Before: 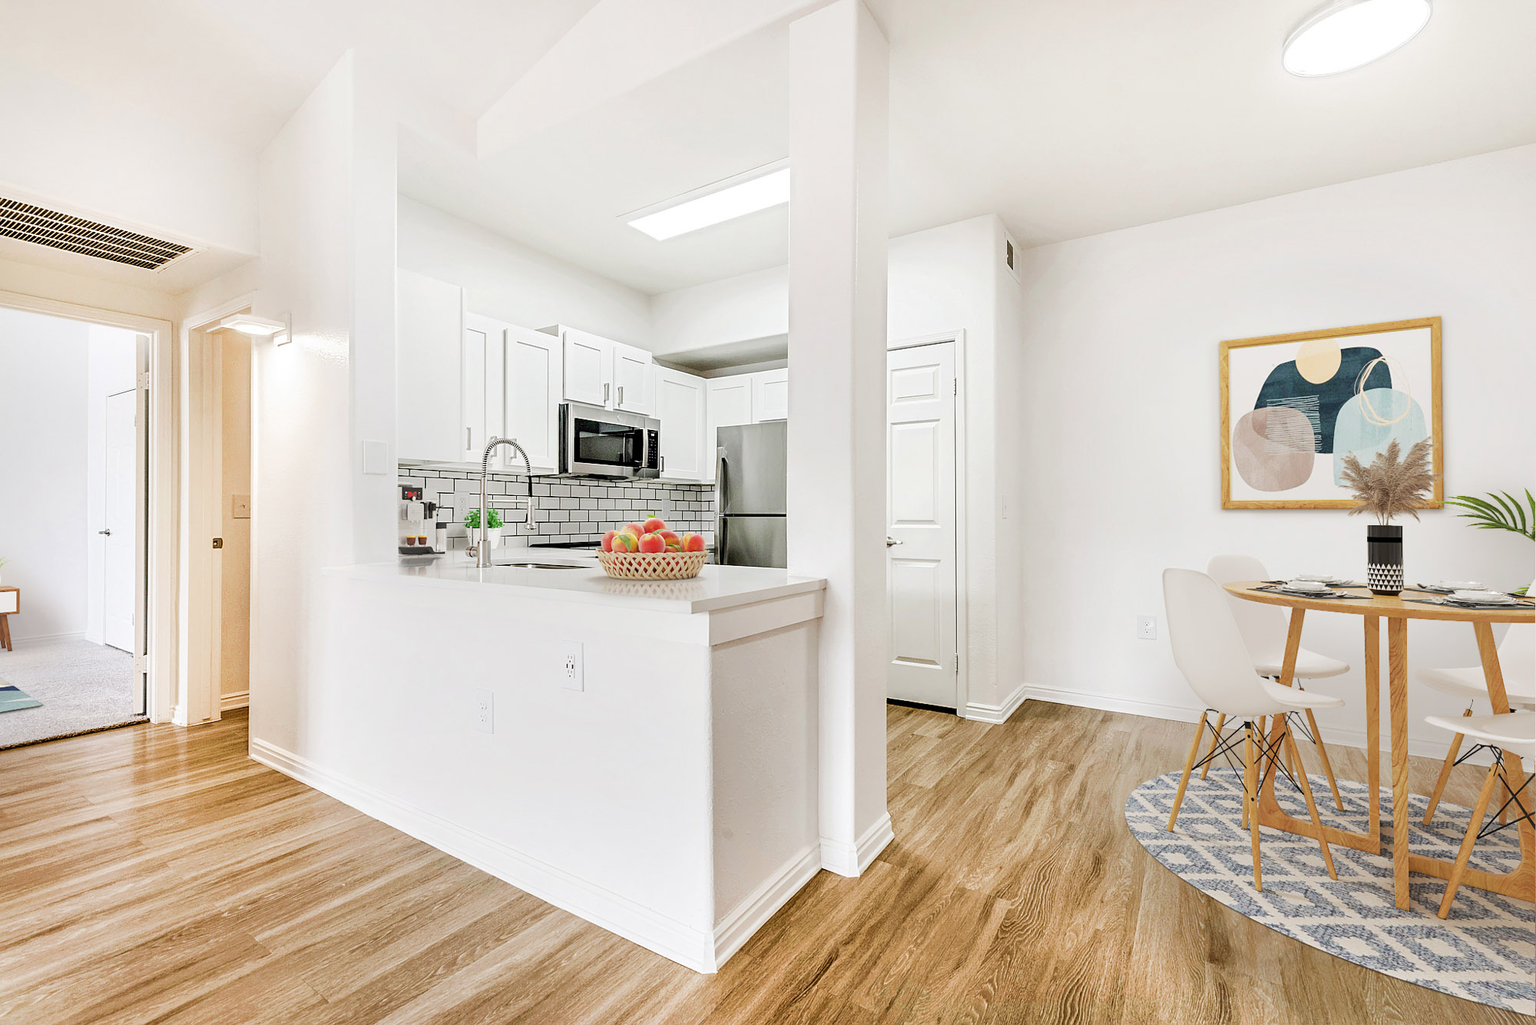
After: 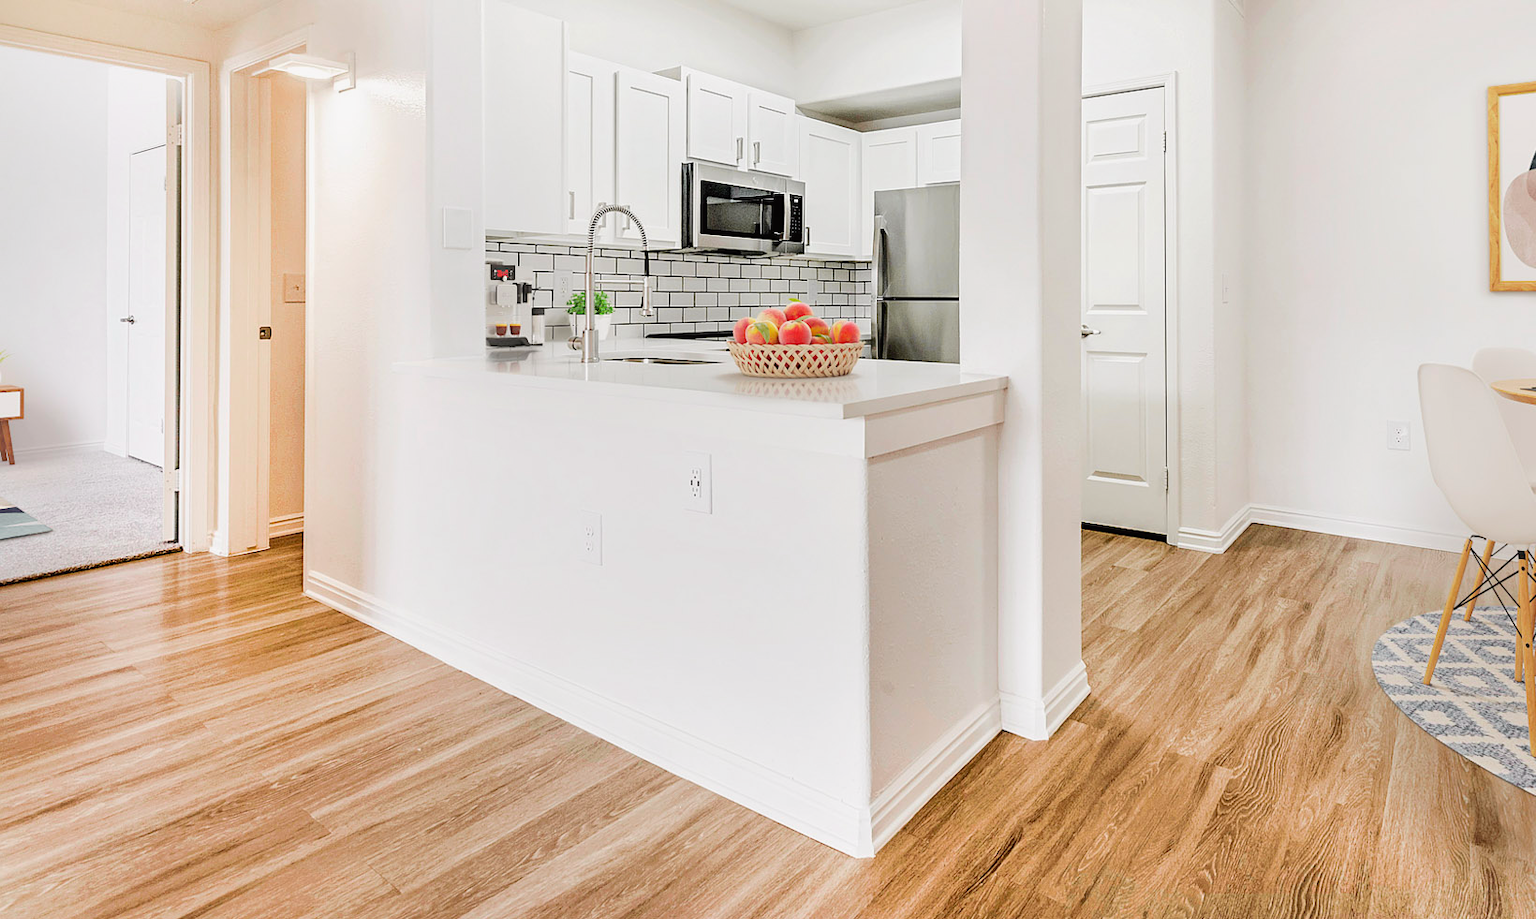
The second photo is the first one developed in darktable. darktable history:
tone curve: curves: ch0 [(0, 0.013) (0.036, 0.035) (0.274, 0.288) (0.504, 0.536) (0.844, 0.84) (1, 0.97)]; ch1 [(0, 0) (0.389, 0.403) (0.462, 0.48) (0.499, 0.5) (0.522, 0.534) (0.567, 0.588) (0.626, 0.645) (0.749, 0.781) (1, 1)]; ch2 [(0, 0) (0.457, 0.486) (0.5, 0.501) (0.533, 0.539) (0.599, 0.6) (0.704, 0.732) (1, 1)], color space Lab, independent channels, preserve colors none
crop: top 26.42%, right 17.968%
